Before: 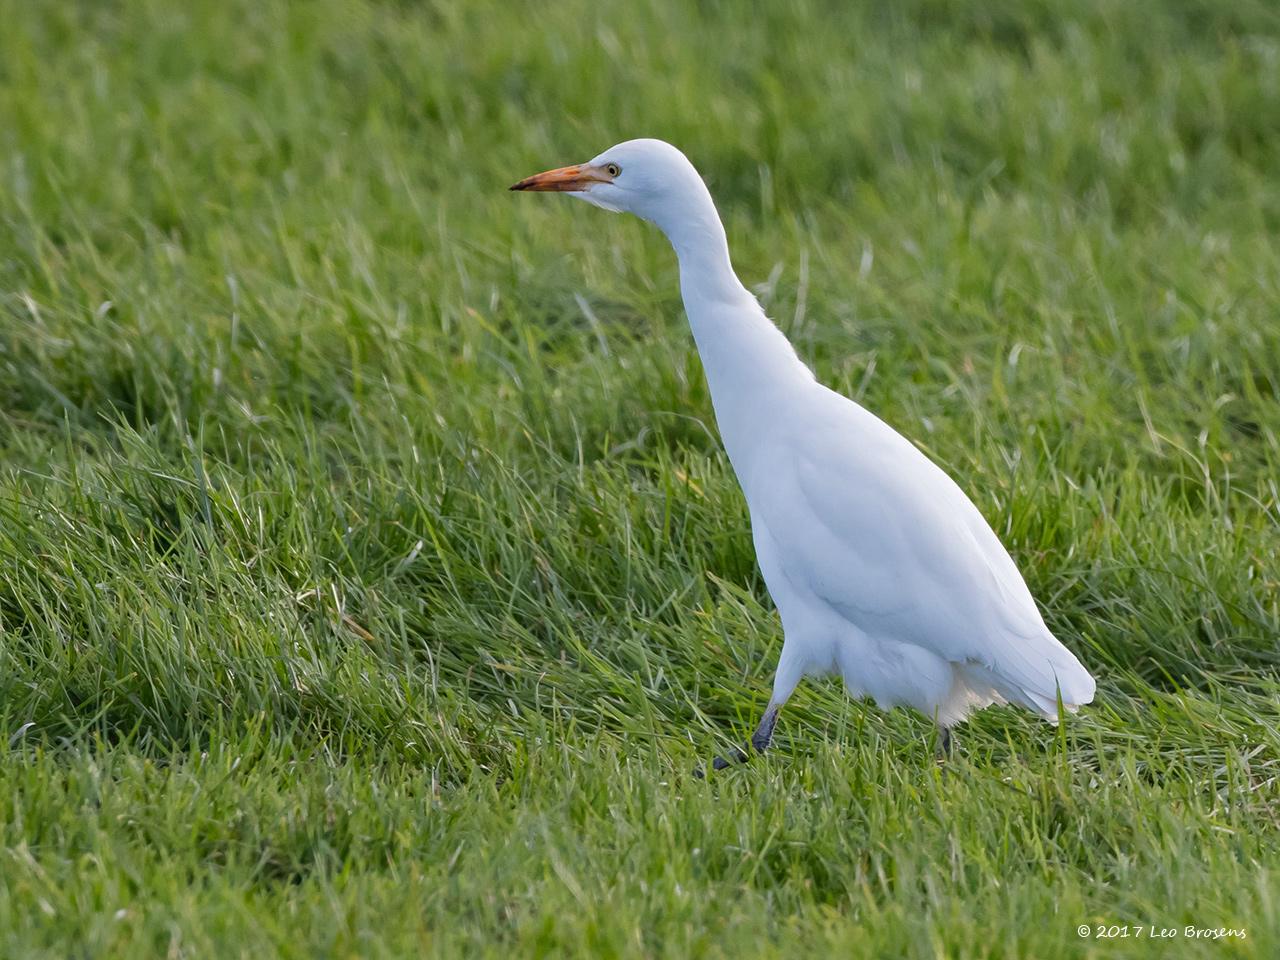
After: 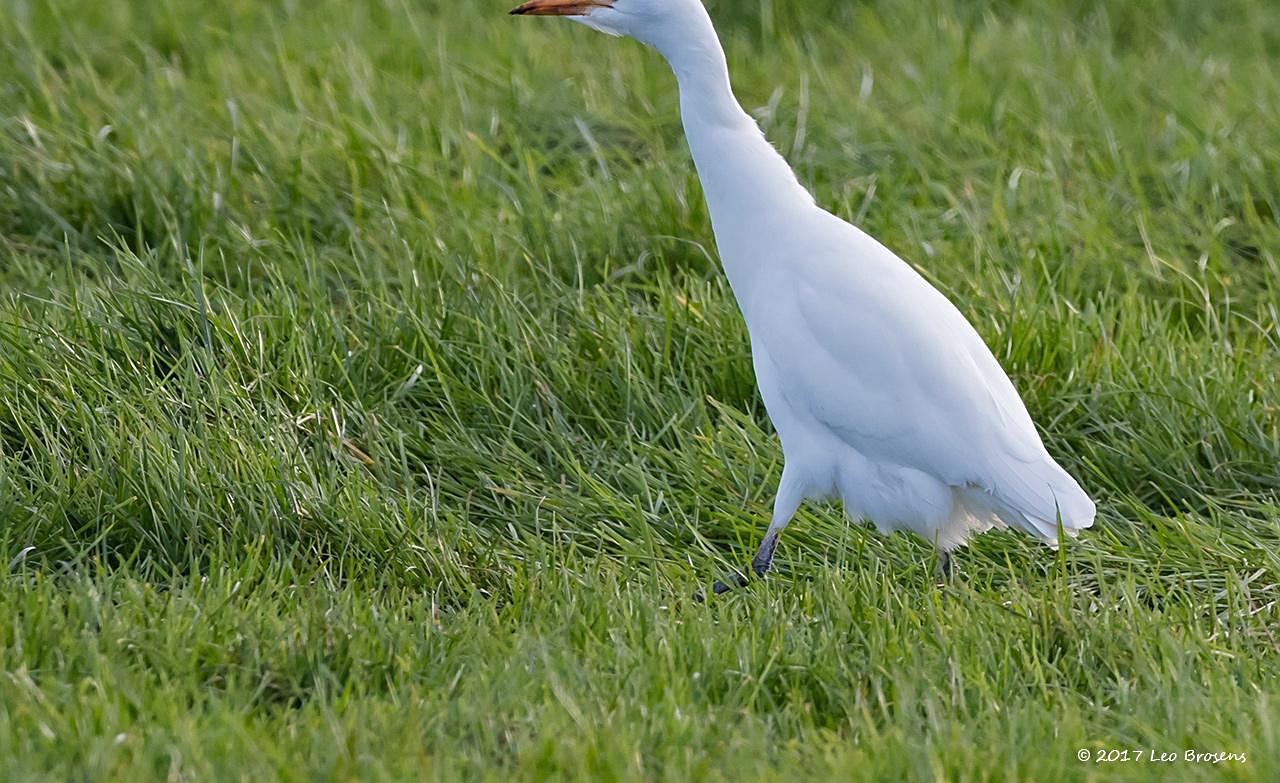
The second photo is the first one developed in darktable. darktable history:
crop and rotate: top 18.395%
sharpen: on, module defaults
